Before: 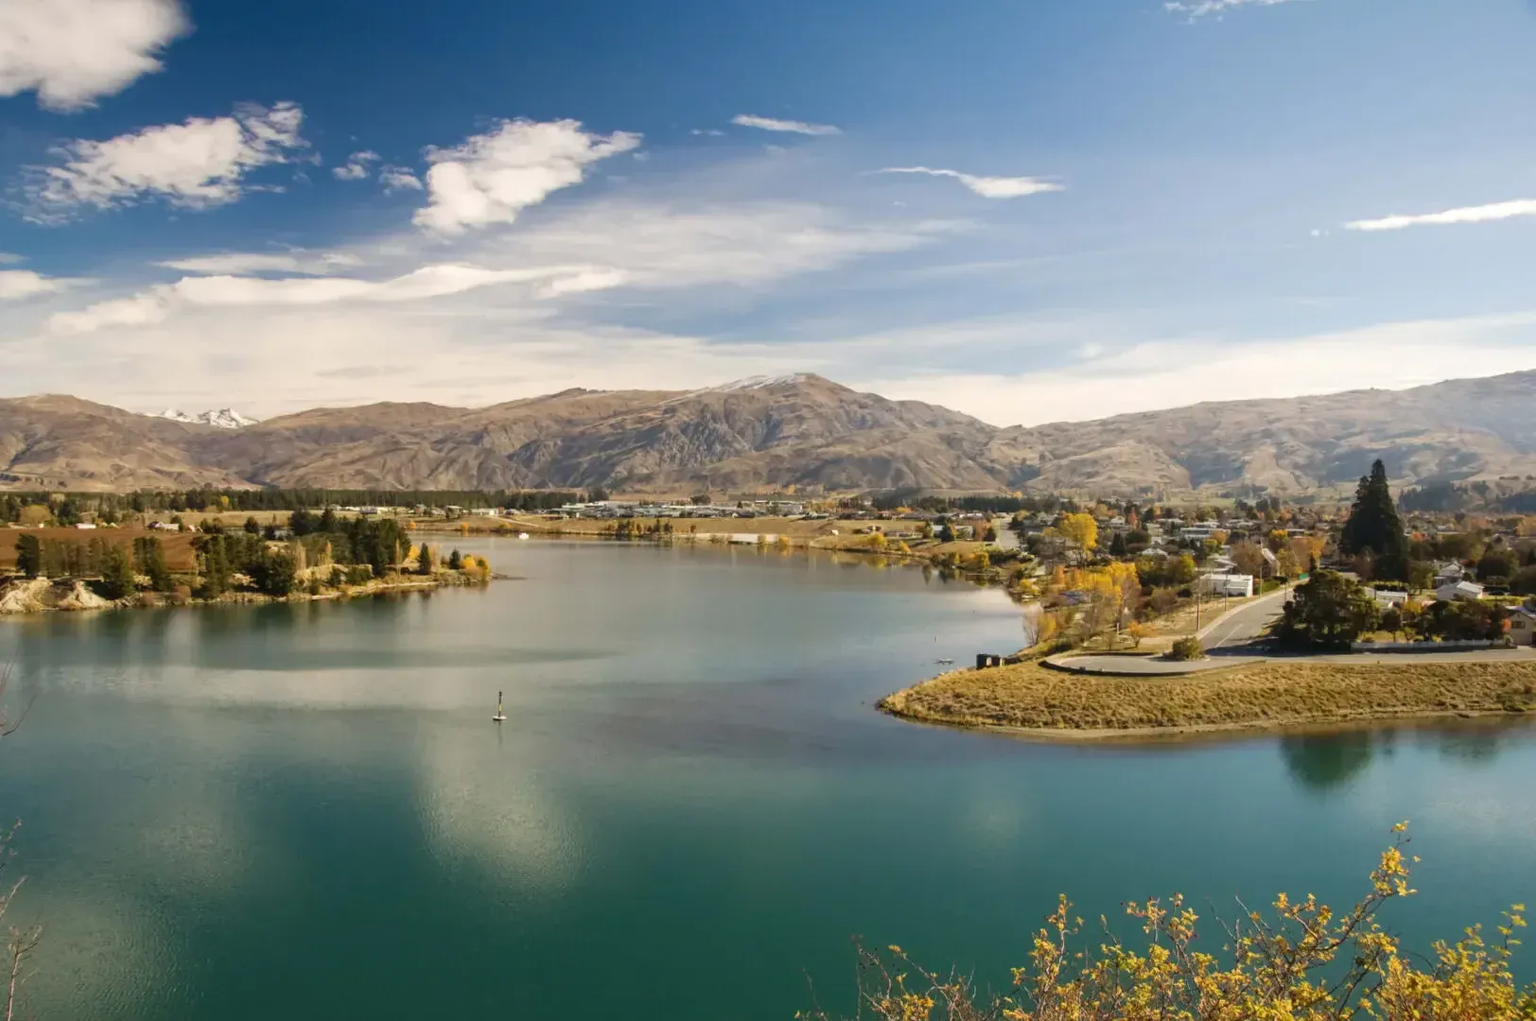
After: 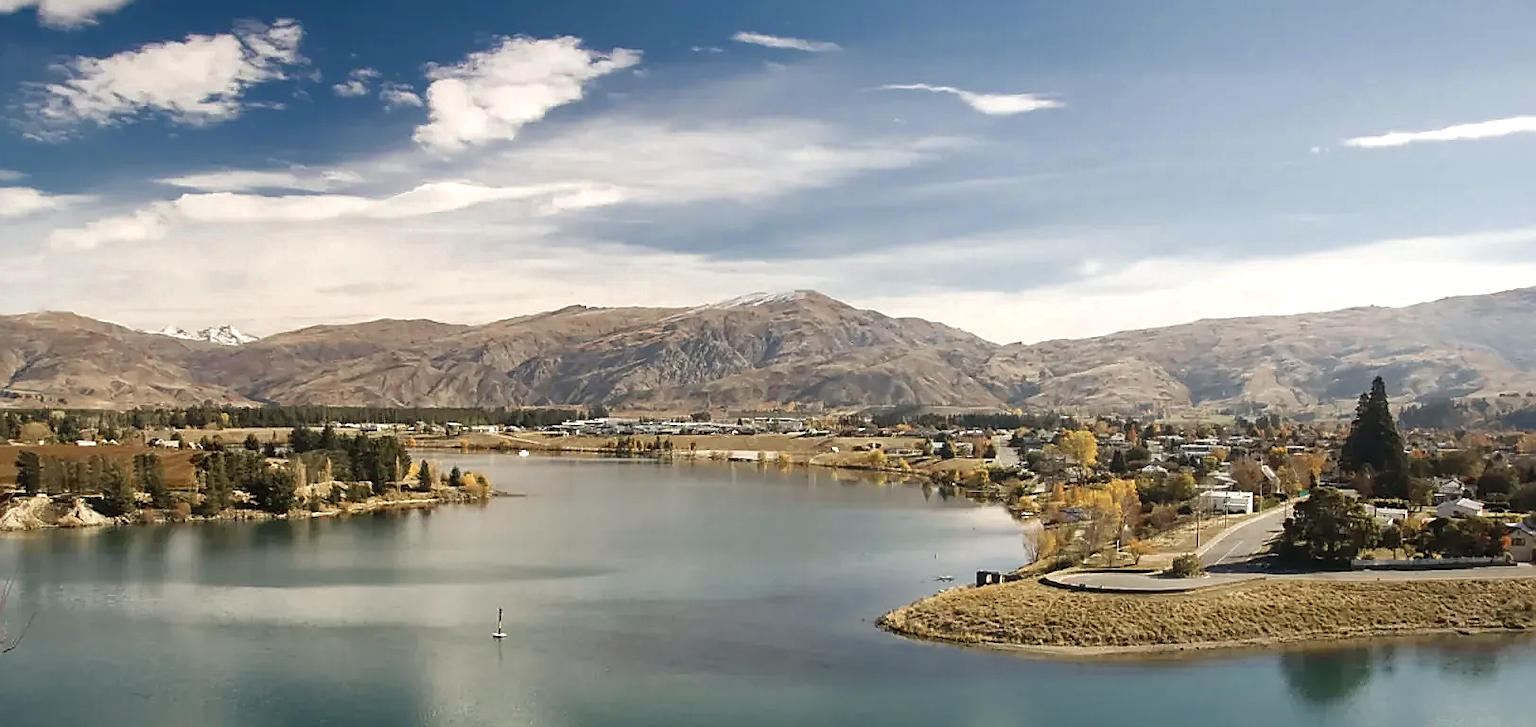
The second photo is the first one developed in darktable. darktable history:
exposure: exposure 0.2 EV, compensate highlight preservation false
crop and rotate: top 8.198%, bottom 20.572%
color zones: curves: ch0 [(0, 0.5) (0.125, 0.4) (0.25, 0.5) (0.375, 0.4) (0.5, 0.4) (0.625, 0.35) (0.75, 0.35) (0.875, 0.5)]; ch1 [(0, 0.35) (0.125, 0.45) (0.25, 0.35) (0.375, 0.35) (0.5, 0.35) (0.625, 0.35) (0.75, 0.45) (0.875, 0.35)]; ch2 [(0, 0.6) (0.125, 0.5) (0.25, 0.5) (0.375, 0.6) (0.5, 0.6) (0.625, 0.5) (0.75, 0.5) (0.875, 0.5)]
sharpen: radius 1.364, amount 1.263, threshold 0.678
